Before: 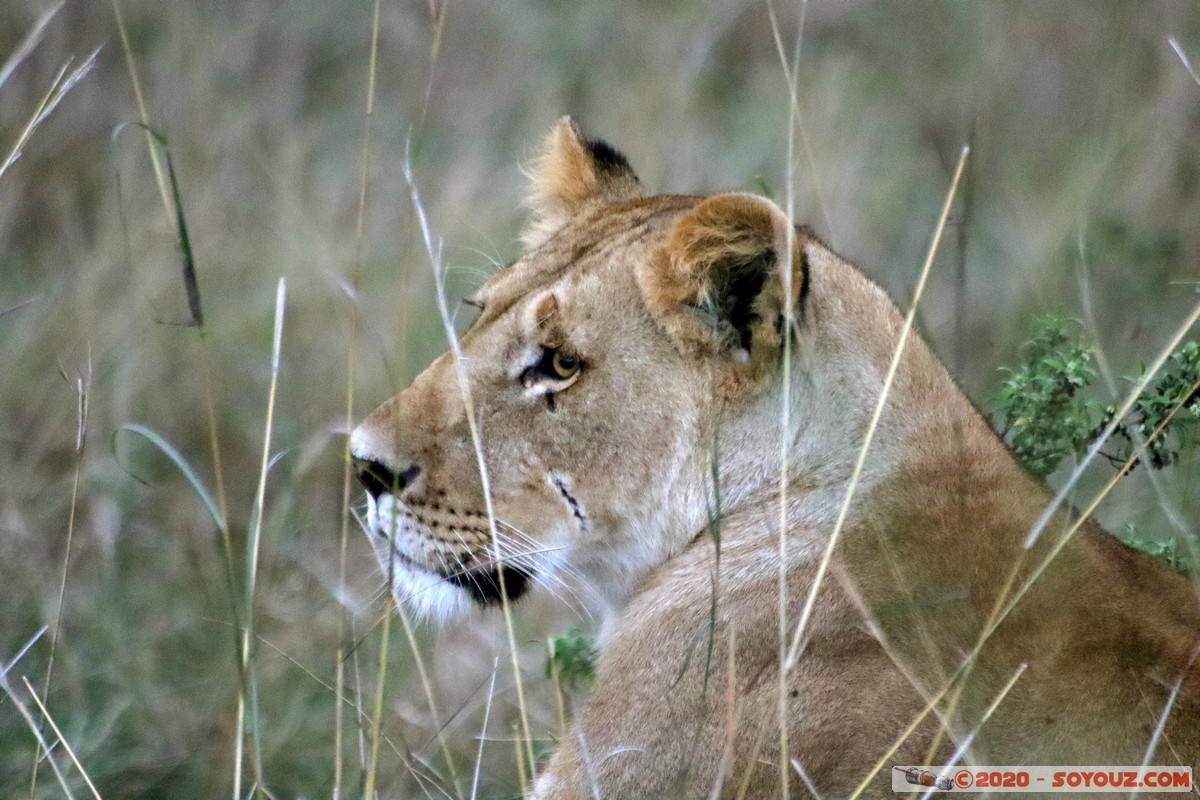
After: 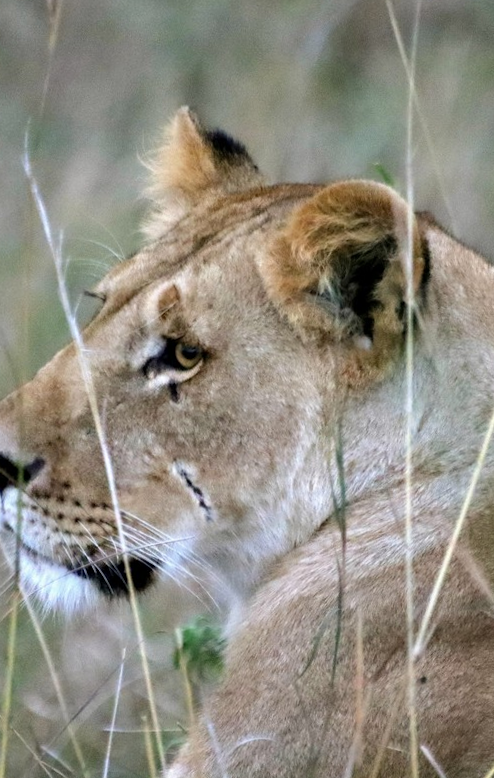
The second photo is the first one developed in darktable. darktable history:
crop: left 31.229%, right 27.105%
rotate and perspective: rotation -1°, crop left 0.011, crop right 0.989, crop top 0.025, crop bottom 0.975
